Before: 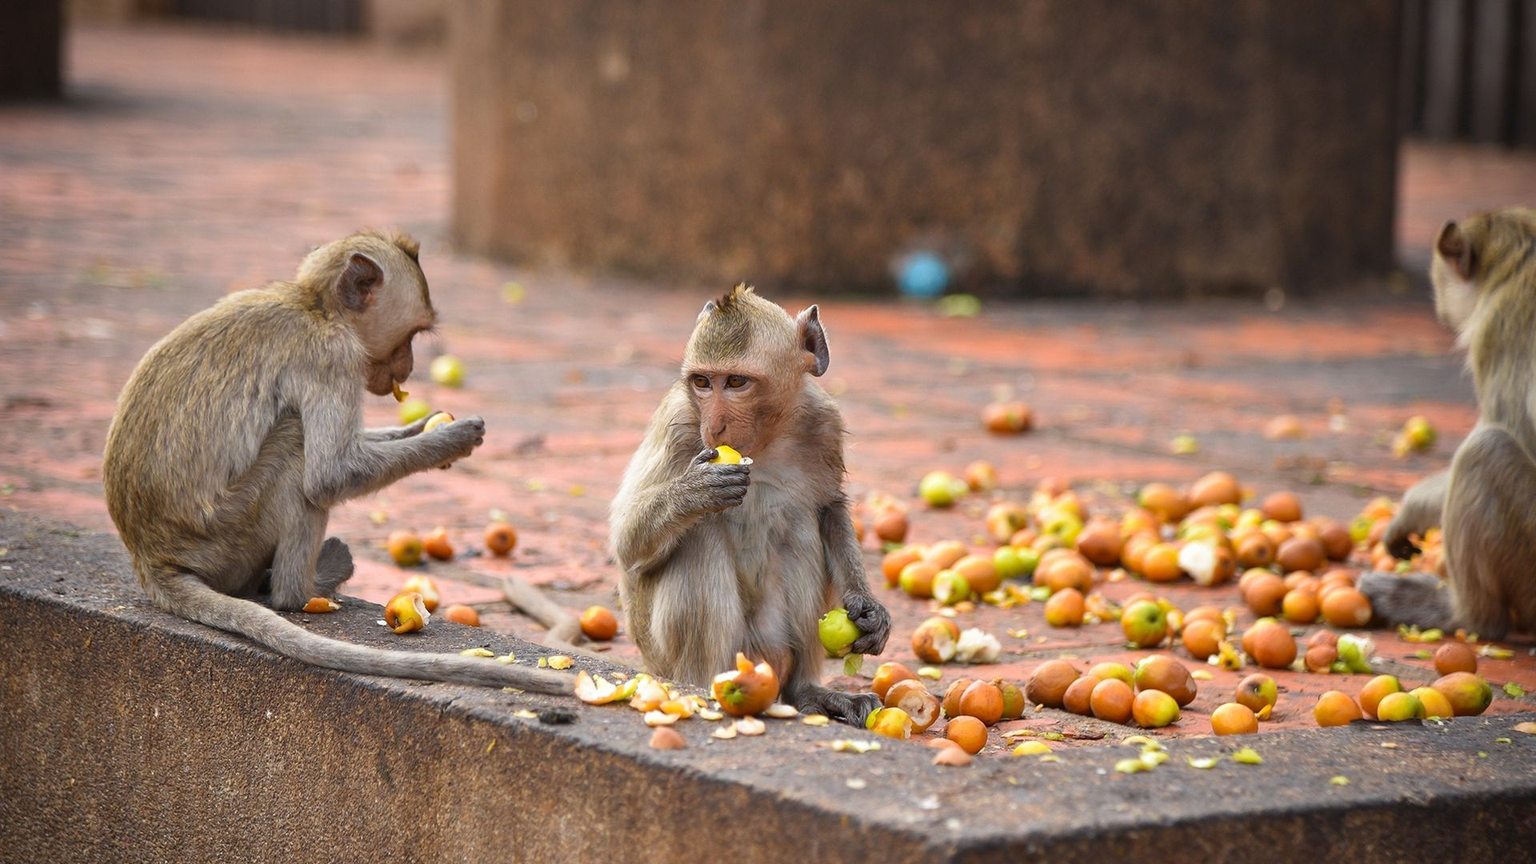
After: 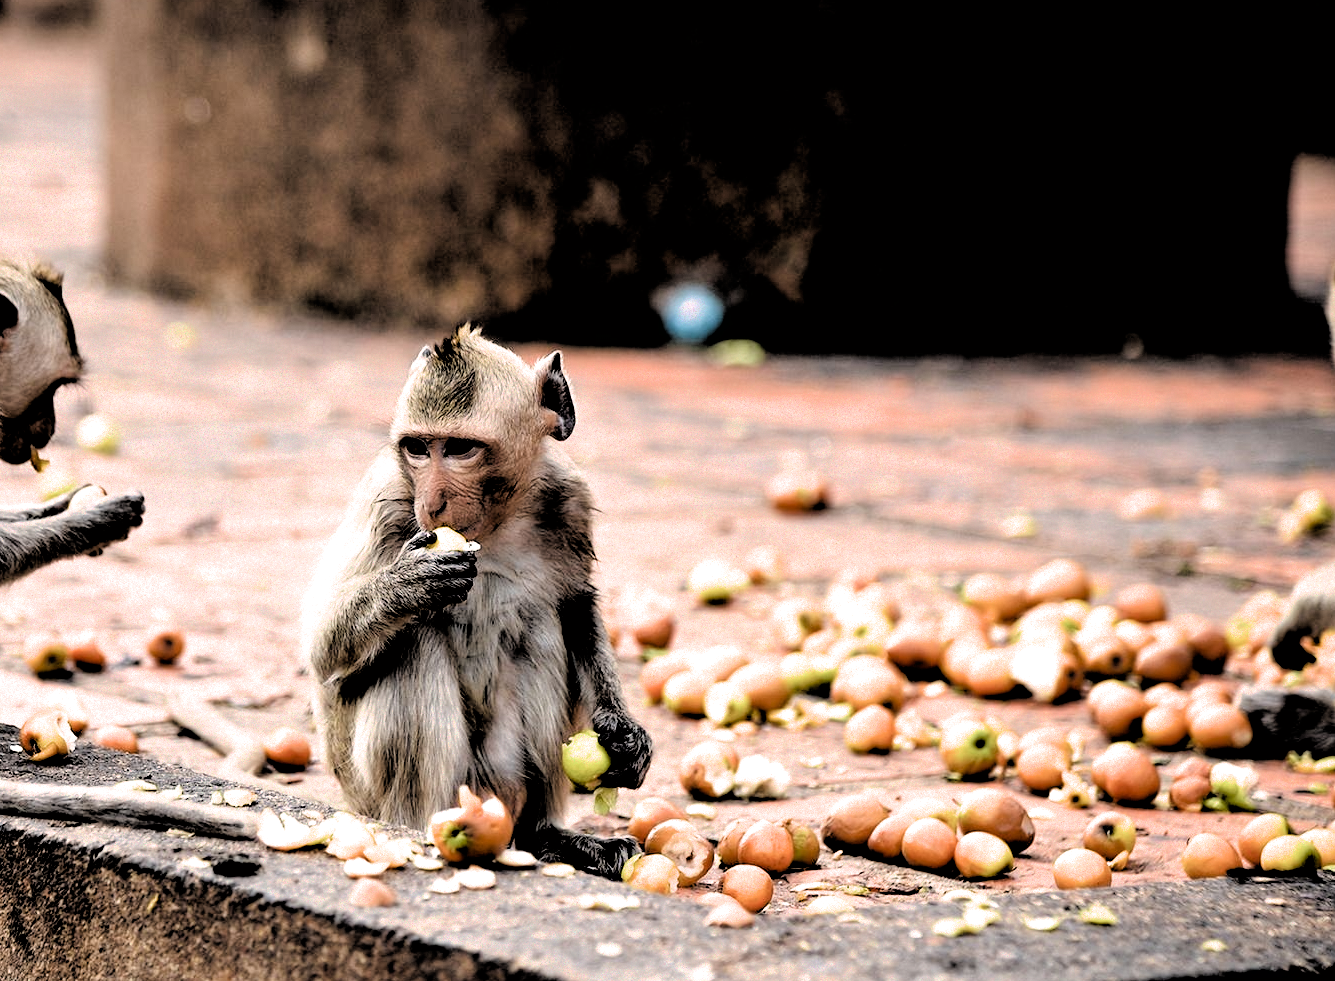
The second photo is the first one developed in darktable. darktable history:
crop and rotate: left 24.034%, top 2.838%, right 6.406%, bottom 6.299%
filmic rgb: black relative exposure -1 EV, white relative exposure 2.05 EV, hardness 1.52, contrast 2.25, enable highlight reconstruction true
